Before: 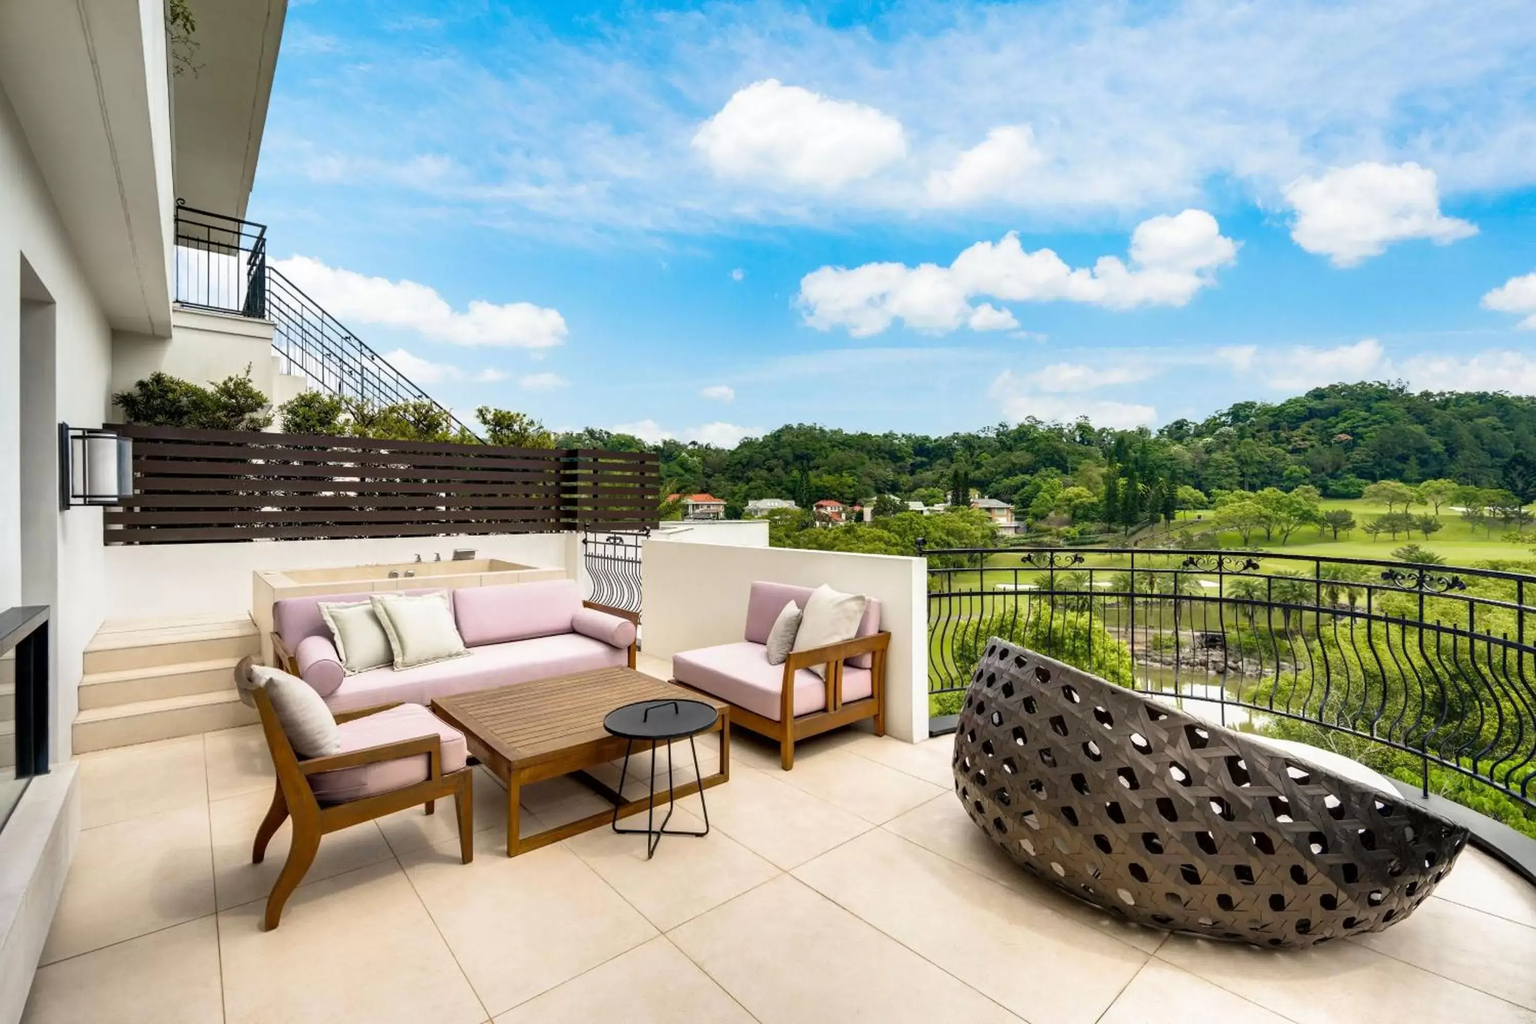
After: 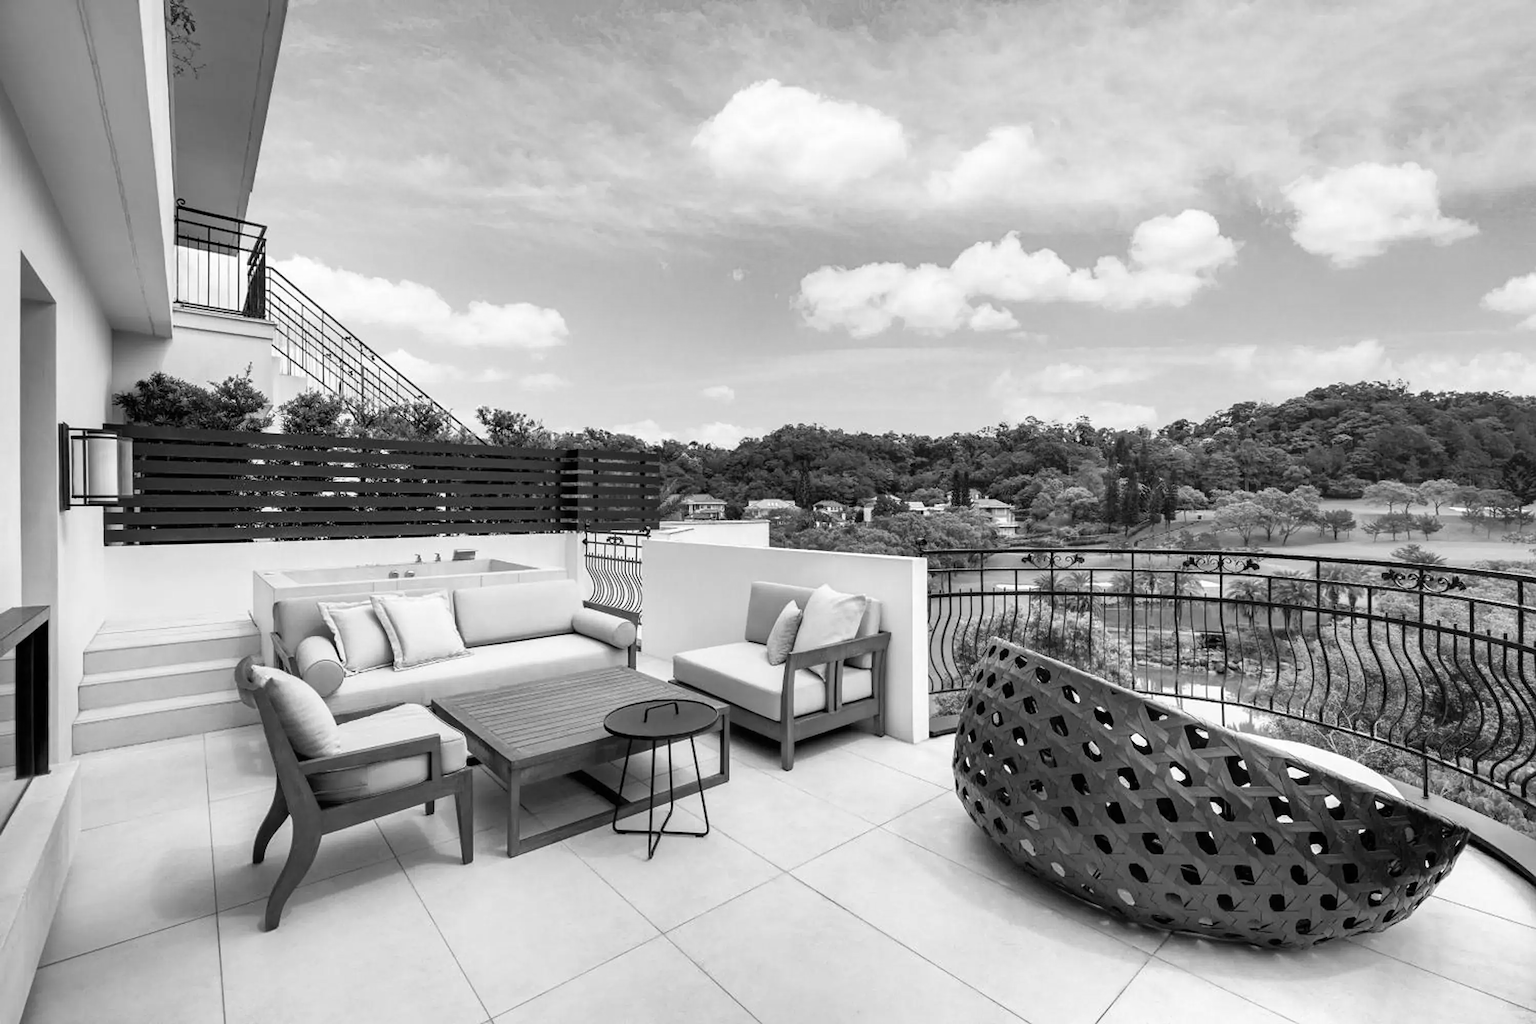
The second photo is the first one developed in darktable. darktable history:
sharpen: amount 0.2
color contrast: green-magenta contrast 0, blue-yellow contrast 0
